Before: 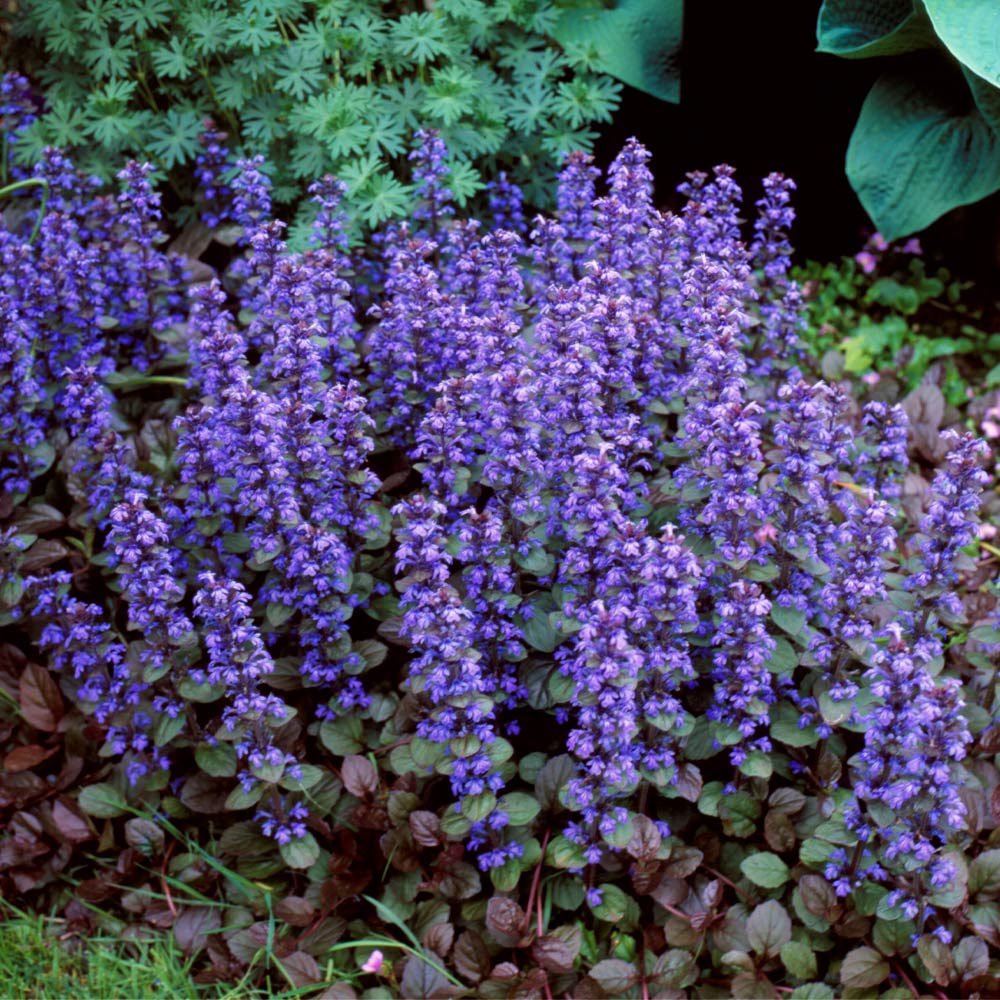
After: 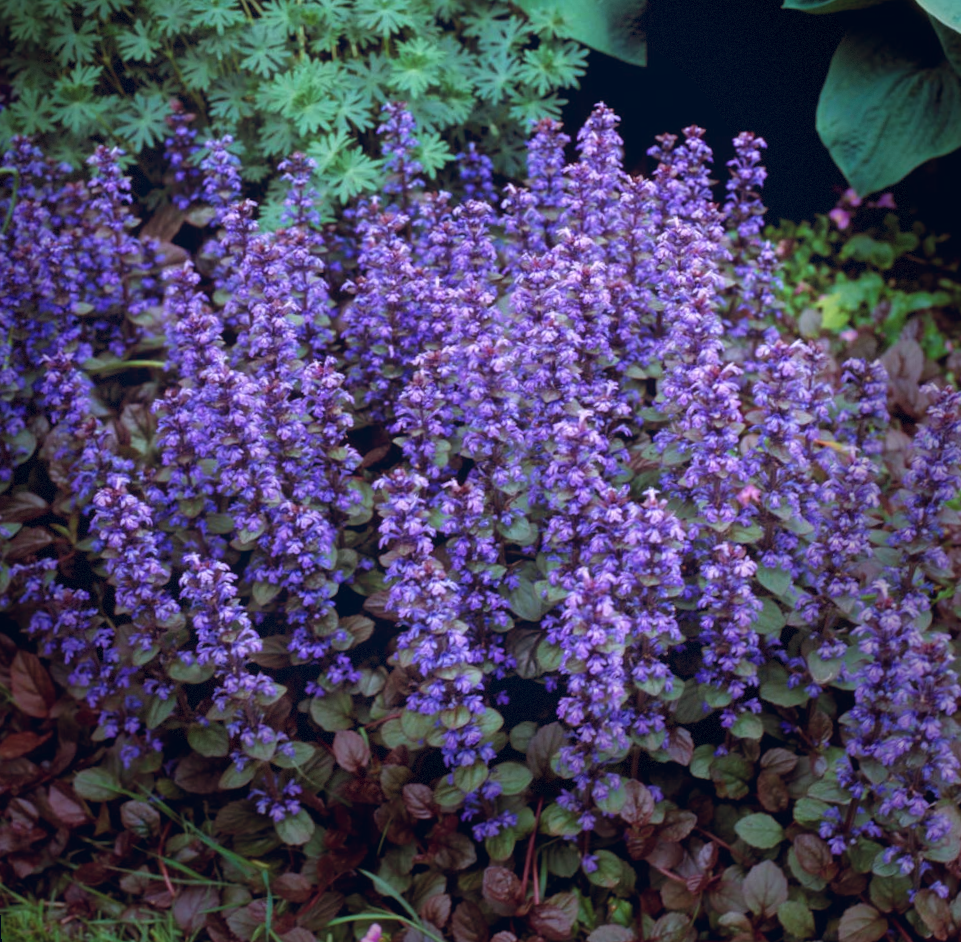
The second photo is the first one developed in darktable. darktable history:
rotate and perspective: rotation -2.12°, lens shift (vertical) 0.009, lens shift (horizontal) -0.008, automatic cropping original format, crop left 0.036, crop right 0.964, crop top 0.05, crop bottom 0.959
vignetting: fall-off start 68.33%, fall-off radius 30%, saturation 0.042, center (-0.066, -0.311), width/height ratio 0.992, shape 0.85, dithering 8-bit output
color balance rgb: shadows lift › chroma 9.92%, shadows lift › hue 45.12°, power › luminance 3.26%, power › hue 231.93°, global offset › luminance 0.4%, global offset › chroma 0.21%, global offset › hue 255.02°
